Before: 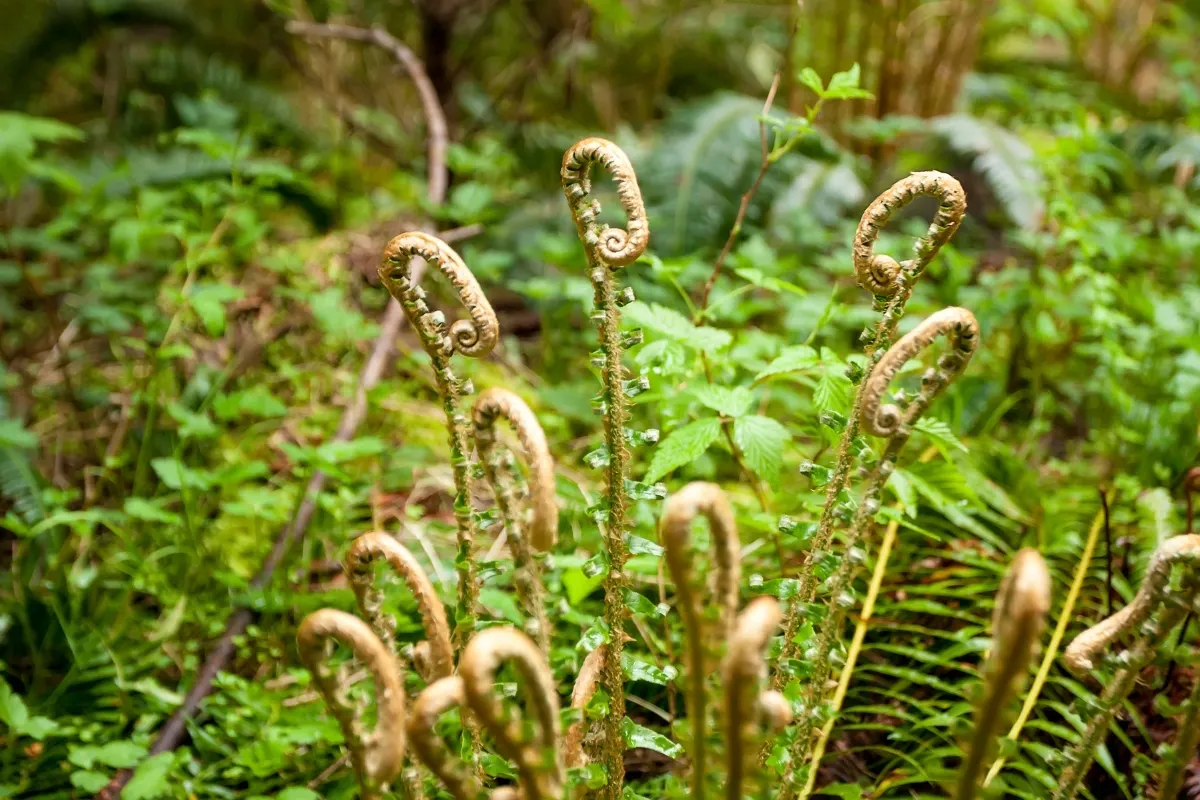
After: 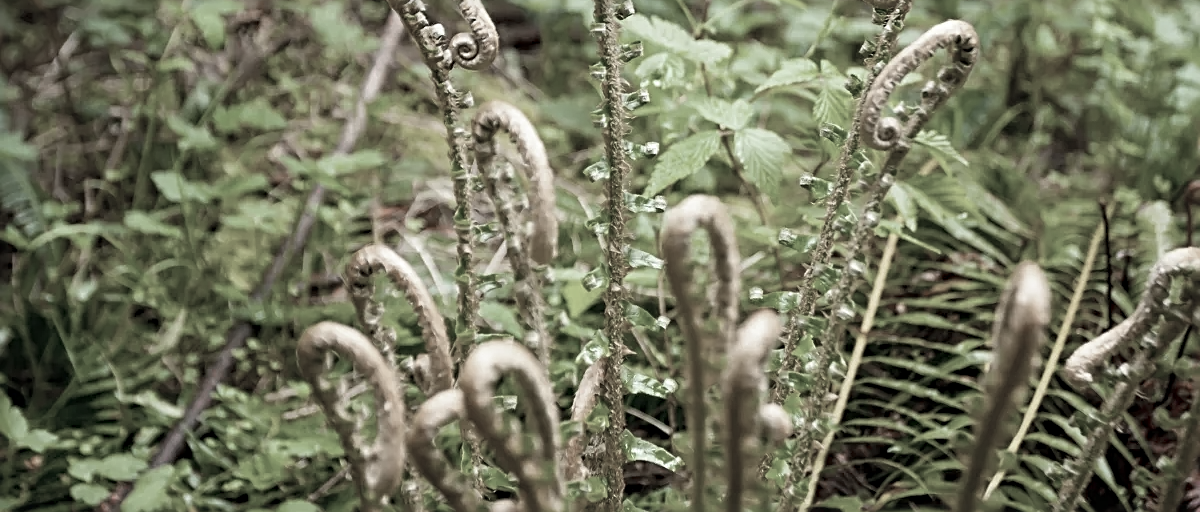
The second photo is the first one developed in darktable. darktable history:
color zones: curves: ch0 [(0, 0.613) (0.01, 0.613) (0.245, 0.448) (0.498, 0.529) (0.642, 0.665) (0.879, 0.777) (0.99, 0.613)]; ch1 [(0, 0.272) (0.219, 0.127) (0.724, 0.346)]
sharpen: radius 3.132
crop and rotate: top 35.918%
